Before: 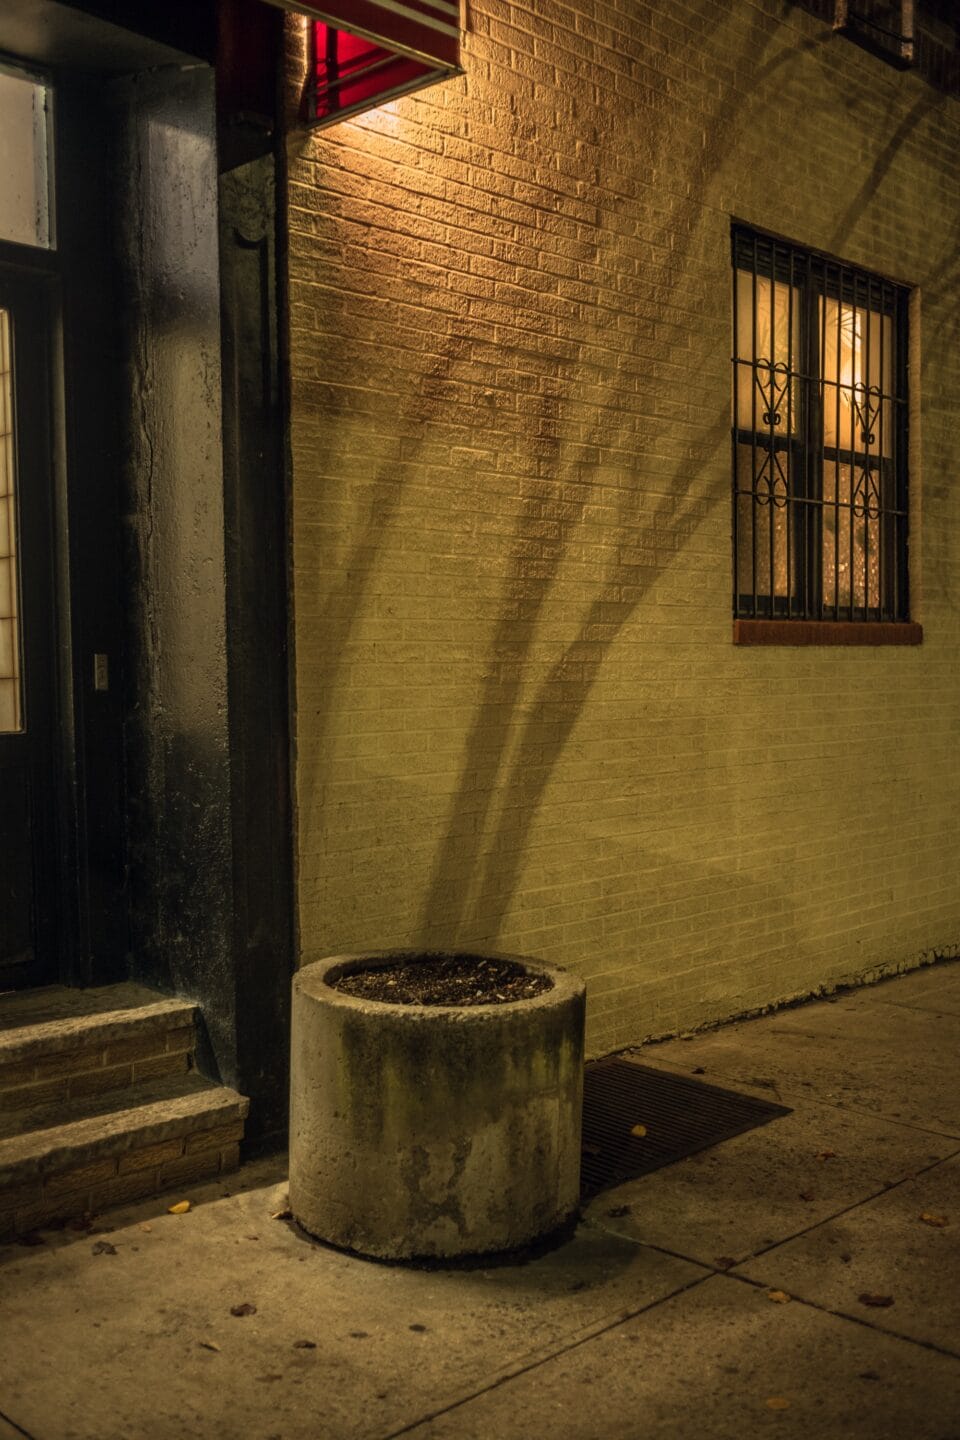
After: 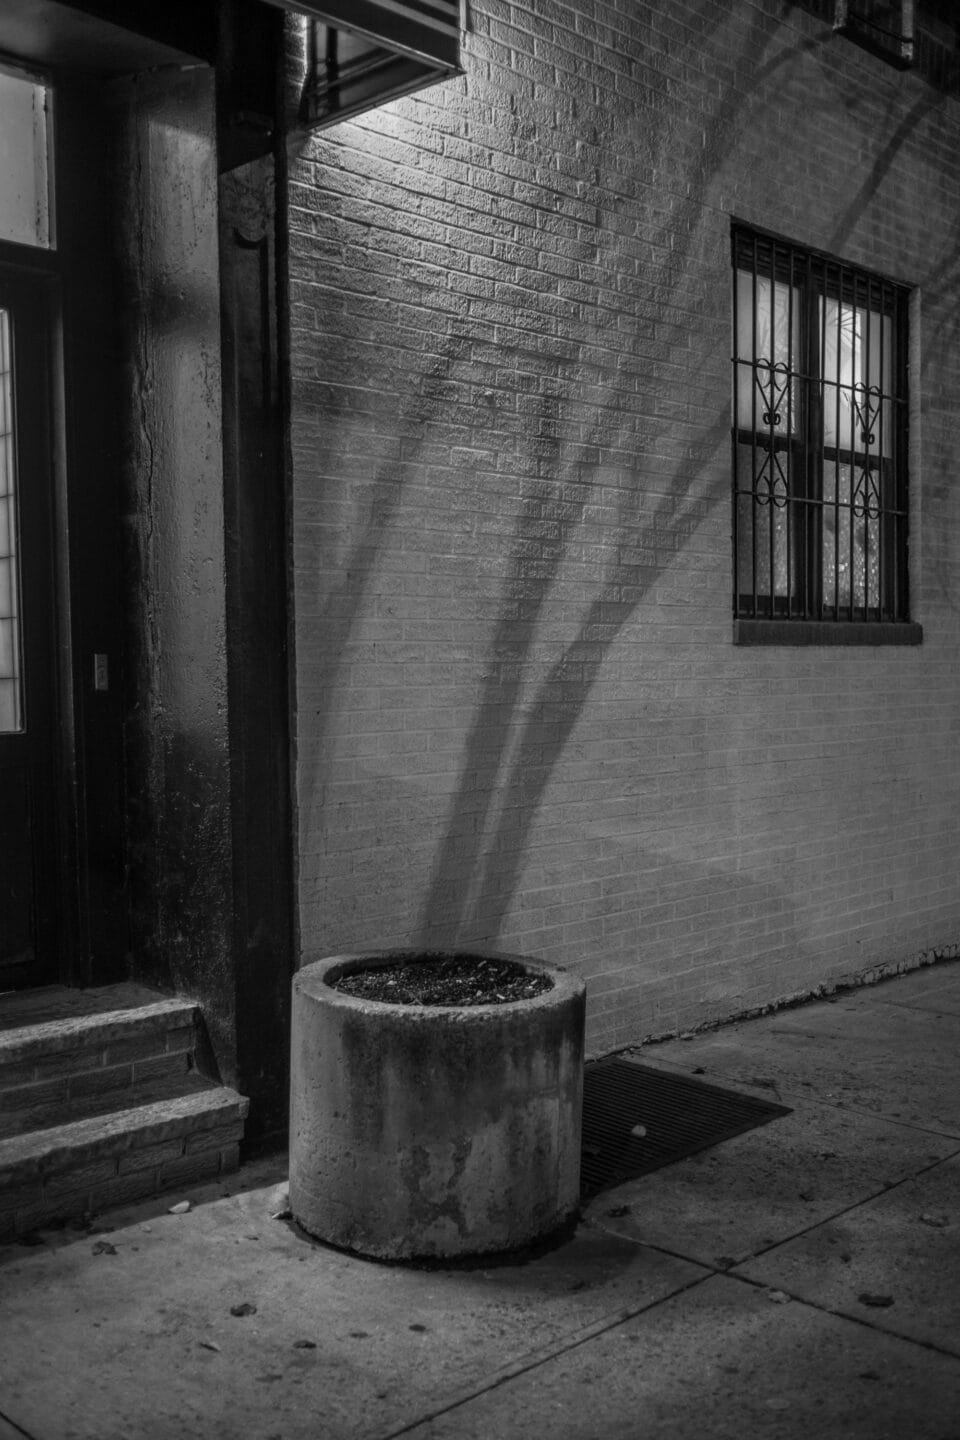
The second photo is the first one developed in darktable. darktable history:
monochrome: on, module defaults
color balance rgb: linear chroma grading › global chroma 15%, perceptual saturation grading › global saturation 30%
